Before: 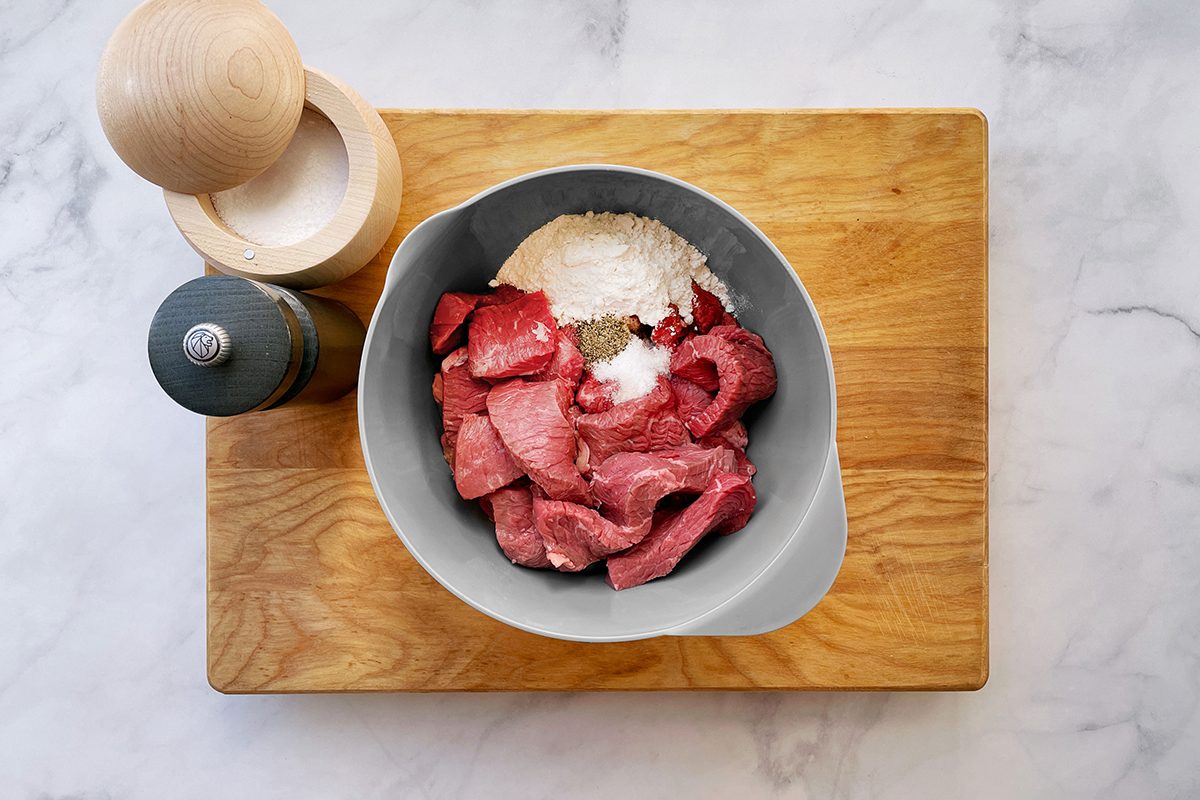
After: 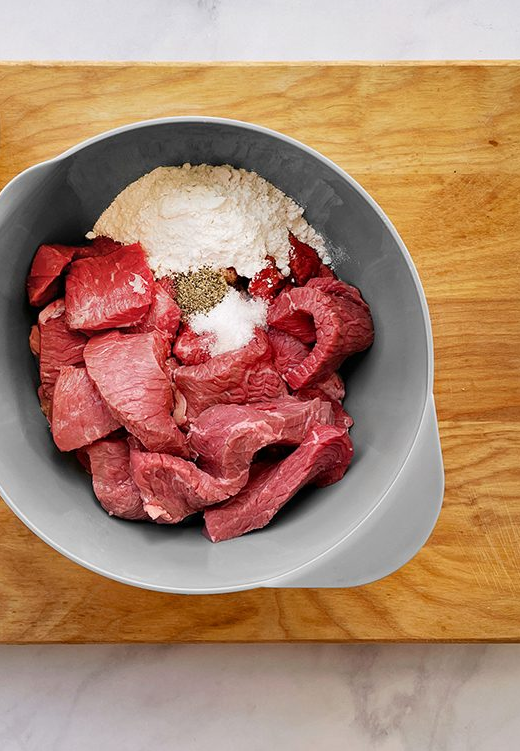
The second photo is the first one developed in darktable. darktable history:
crop: left 33.643%, top 6.051%, right 23.019%
